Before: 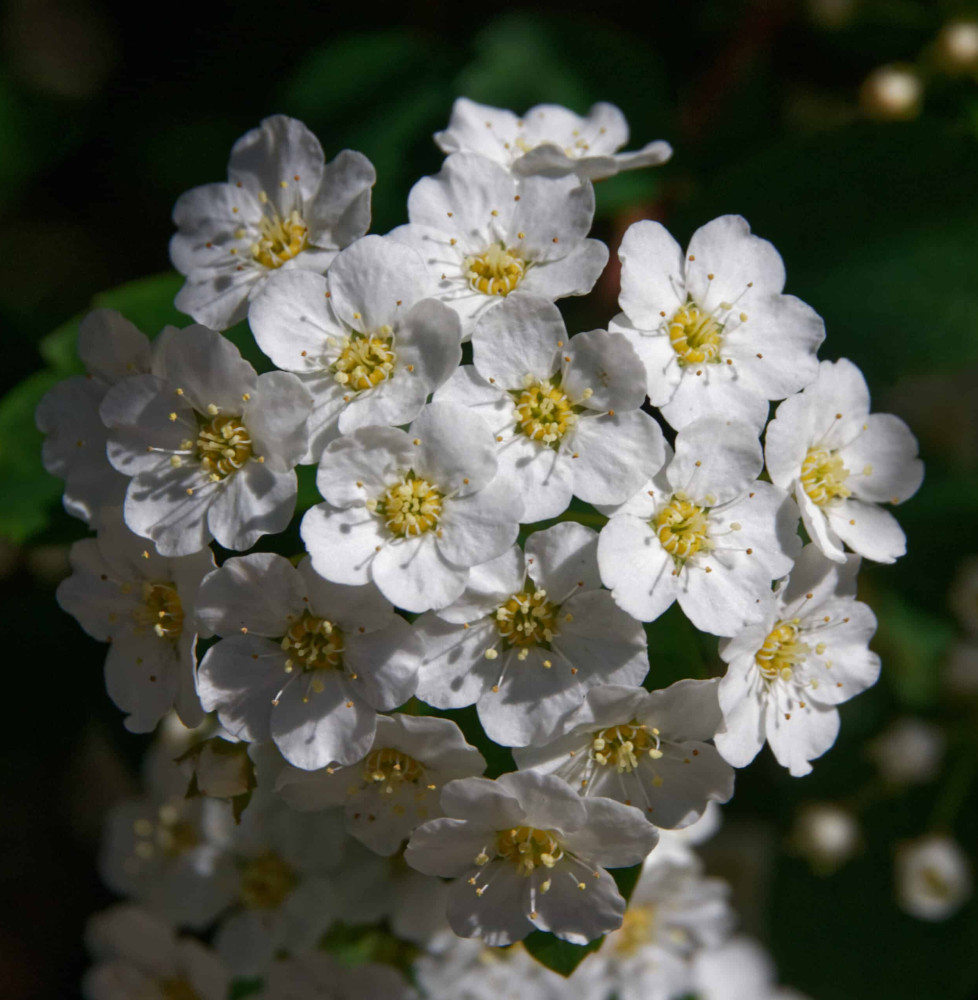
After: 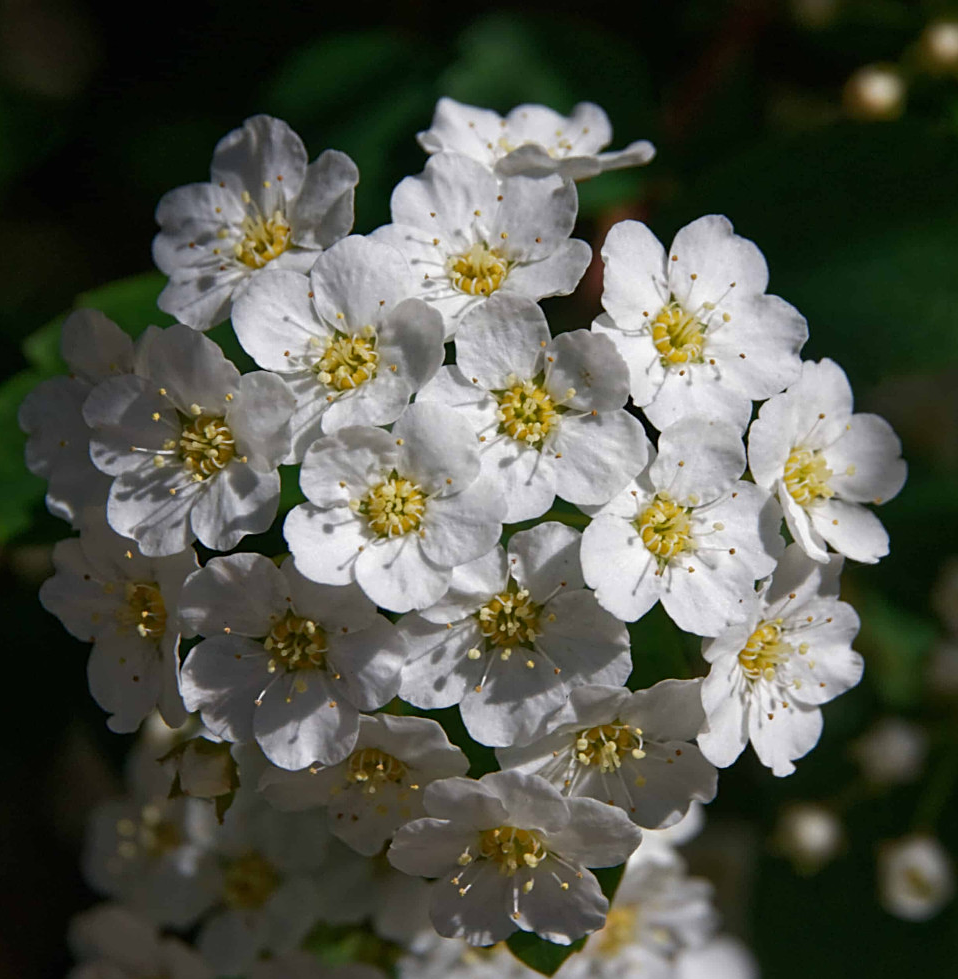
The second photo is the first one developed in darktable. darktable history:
sharpen: on, module defaults
crop: left 1.743%, right 0.268%, bottom 2.011%
